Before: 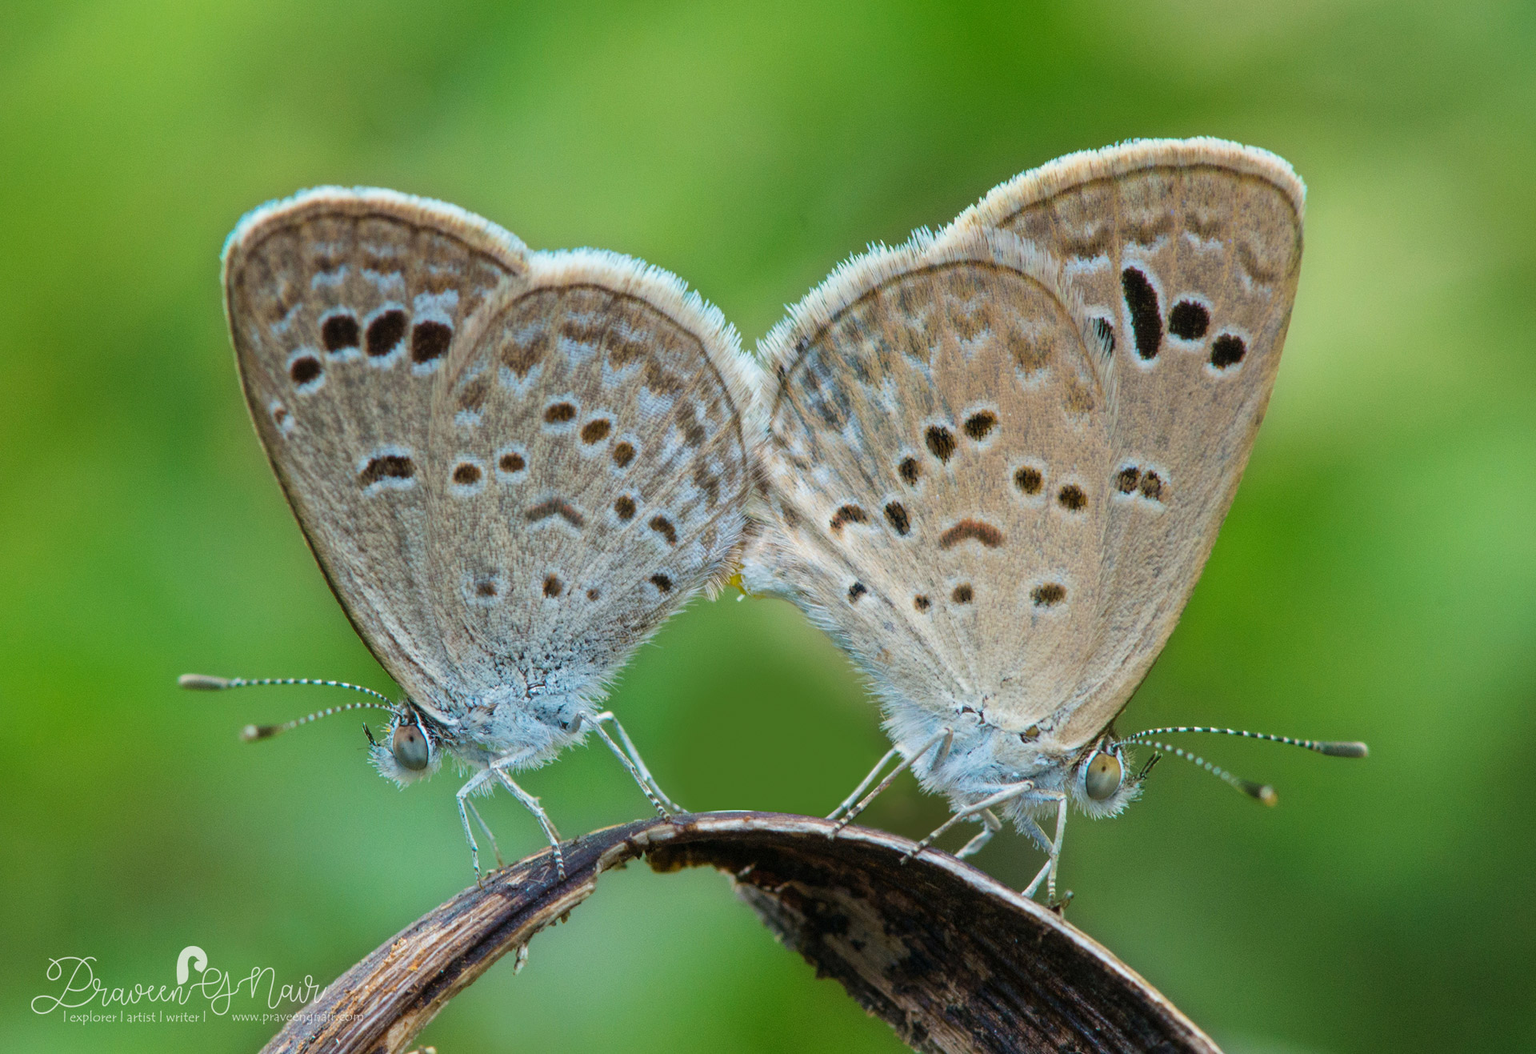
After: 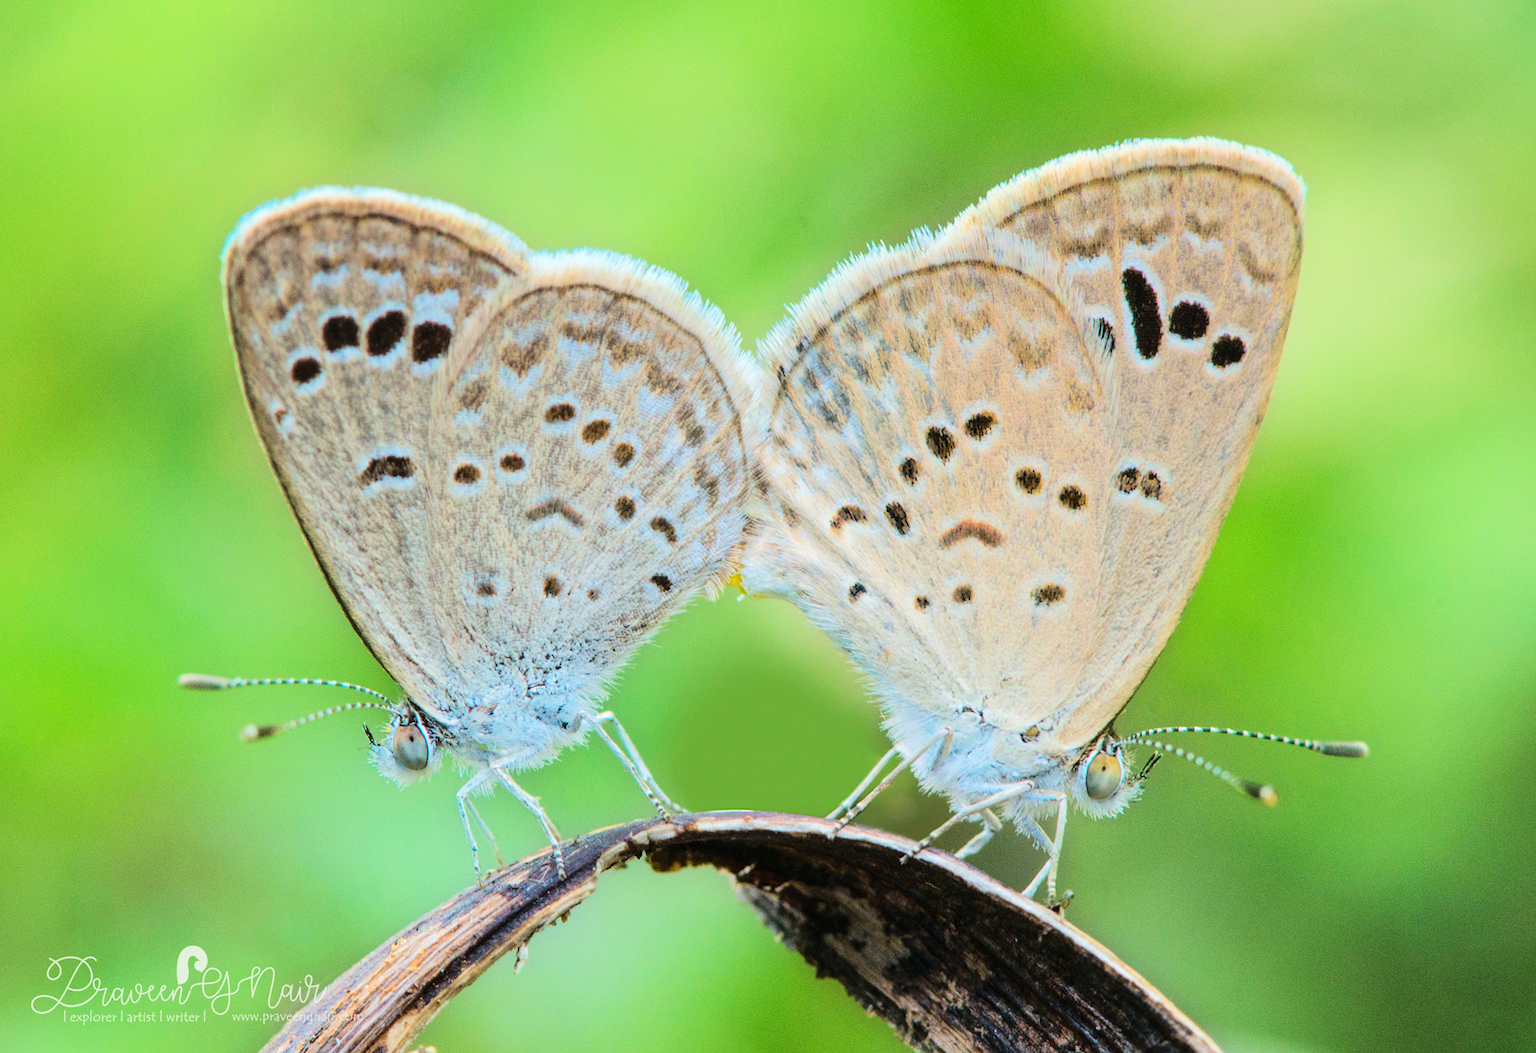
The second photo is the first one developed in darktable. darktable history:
tone equalizer: -7 EV 0.141 EV, -6 EV 0.597 EV, -5 EV 1.17 EV, -4 EV 1.3 EV, -3 EV 1.14 EV, -2 EV 0.6 EV, -1 EV 0.168 EV, edges refinement/feathering 500, mask exposure compensation -1.57 EV, preserve details no
